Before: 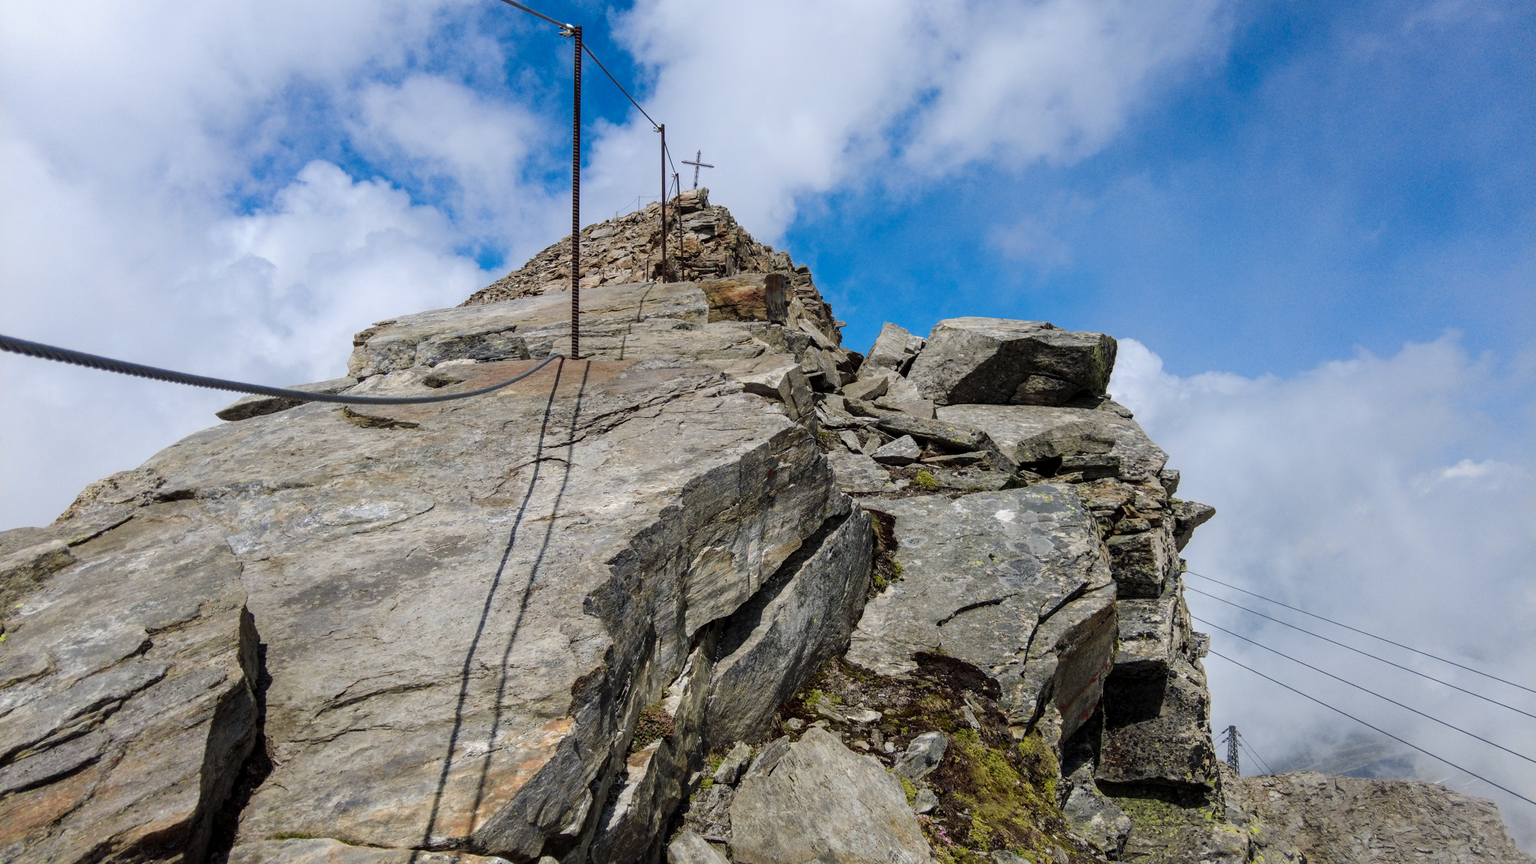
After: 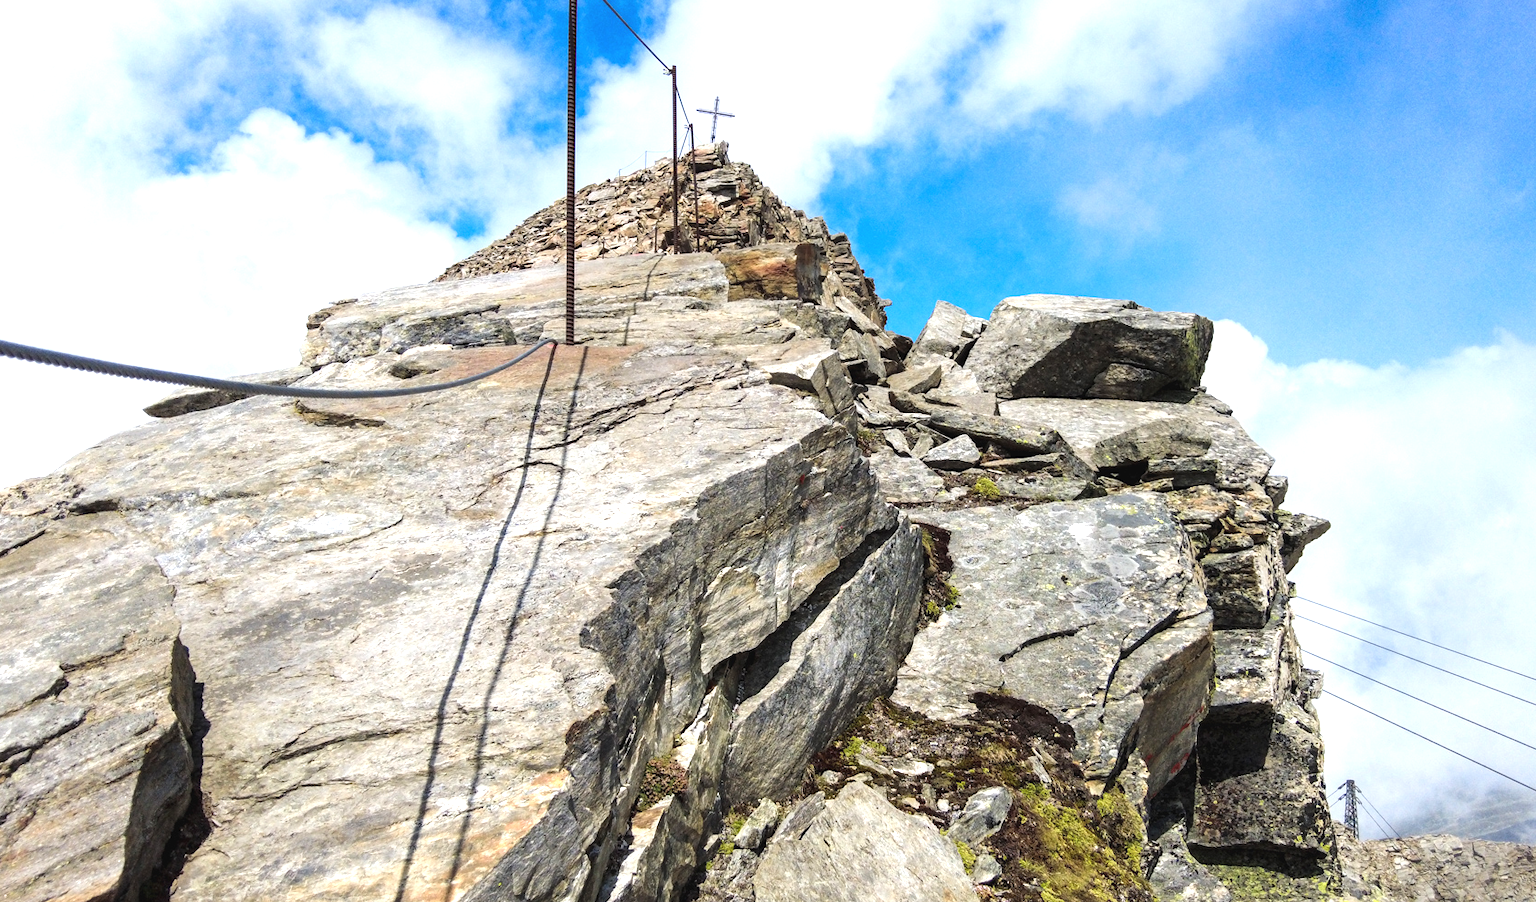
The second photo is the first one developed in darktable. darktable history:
exposure: black level correction -0.002, exposure 1.113 EV, compensate exposure bias true, compensate highlight preservation false
crop: left 6.209%, top 8.056%, right 9.549%, bottom 3.895%
